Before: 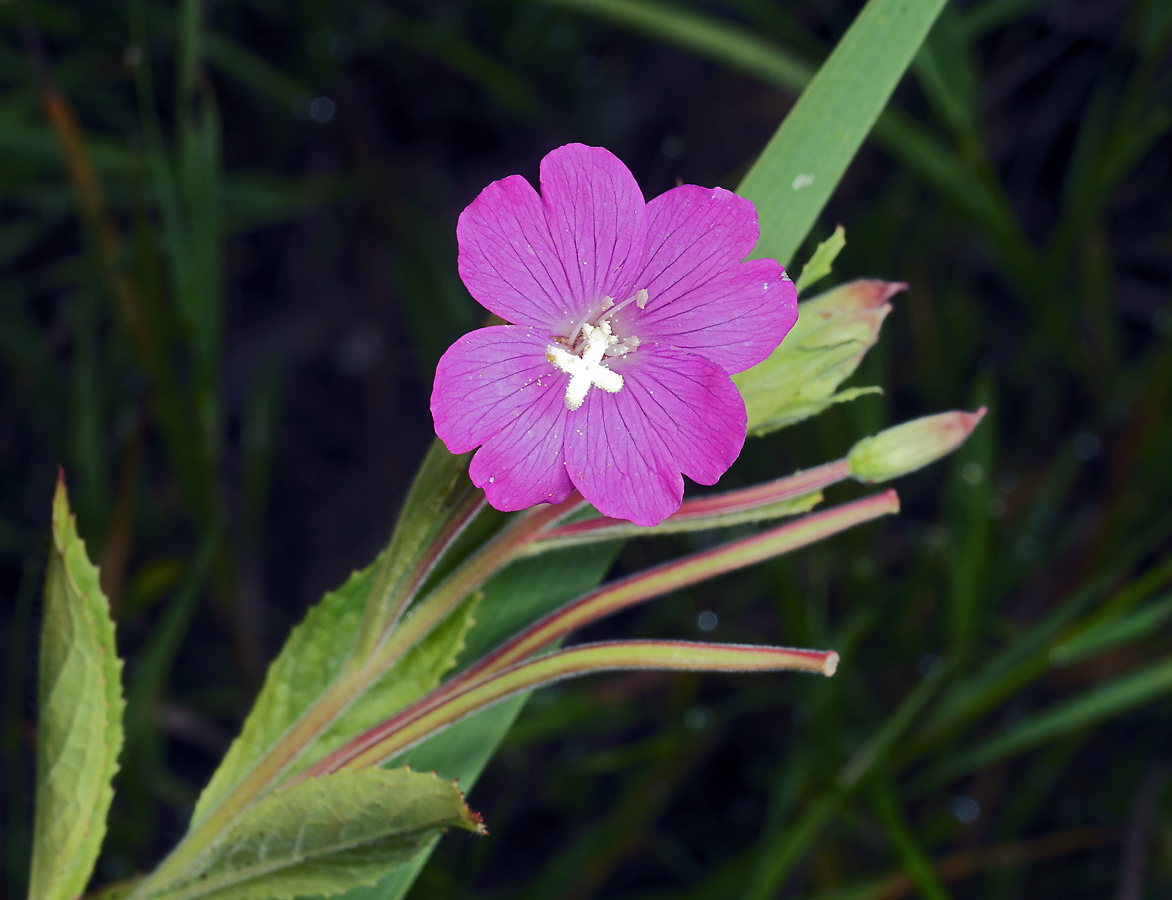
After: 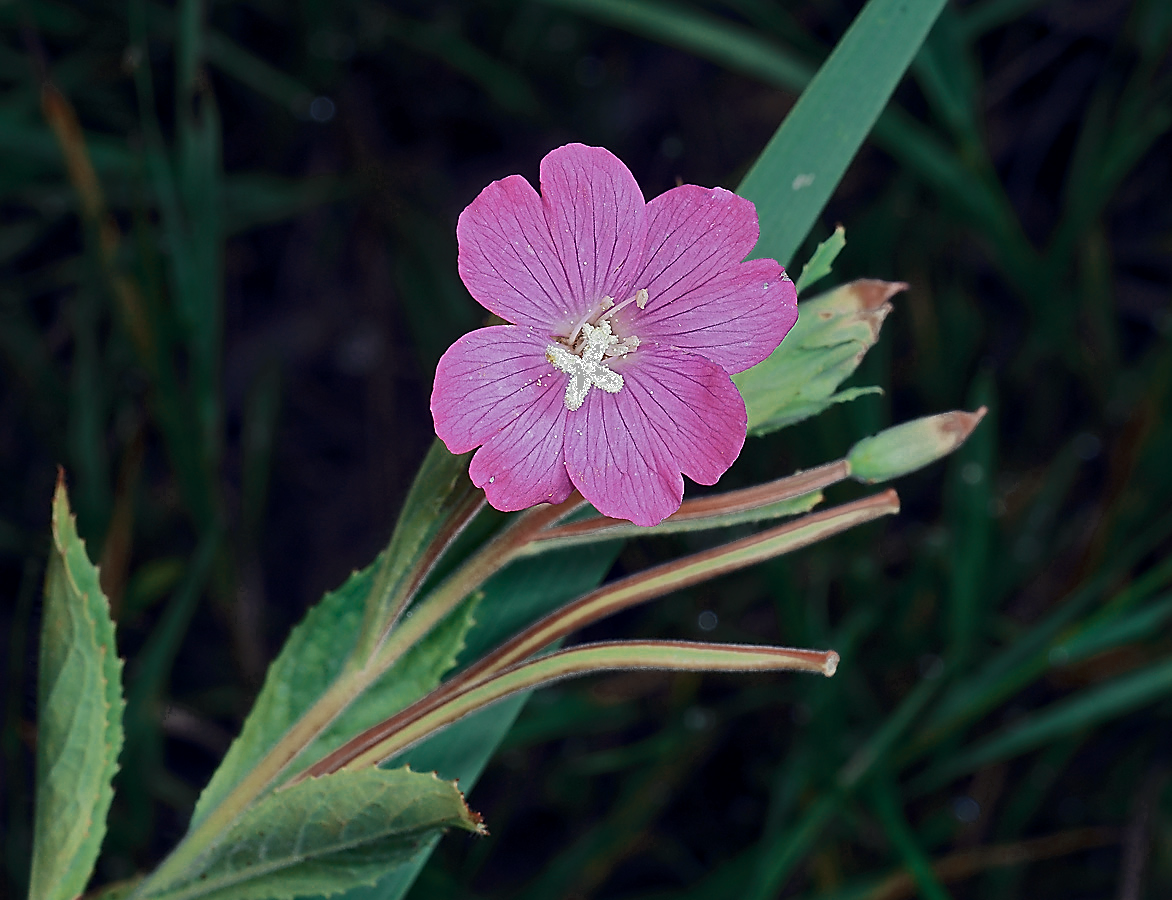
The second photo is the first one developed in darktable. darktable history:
sharpen: radius 1.406, amount 1.248, threshold 0.848
local contrast: mode bilateral grid, contrast 31, coarseness 25, midtone range 0.2
color zones: curves: ch0 [(0, 0.5) (0.125, 0.4) (0.25, 0.5) (0.375, 0.4) (0.5, 0.4) (0.625, 0.35) (0.75, 0.35) (0.875, 0.5)]; ch1 [(0, 0.35) (0.125, 0.45) (0.25, 0.35) (0.375, 0.35) (0.5, 0.35) (0.625, 0.35) (0.75, 0.45) (0.875, 0.35)]; ch2 [(0, 0.6) (0.125, 0.5) (0.25, 0.5) (0.375, 0.6) (0.5, 0.6) (0.625, 0.5) (0.75, 0.5) (0.875, 0.5)], process mode strong
